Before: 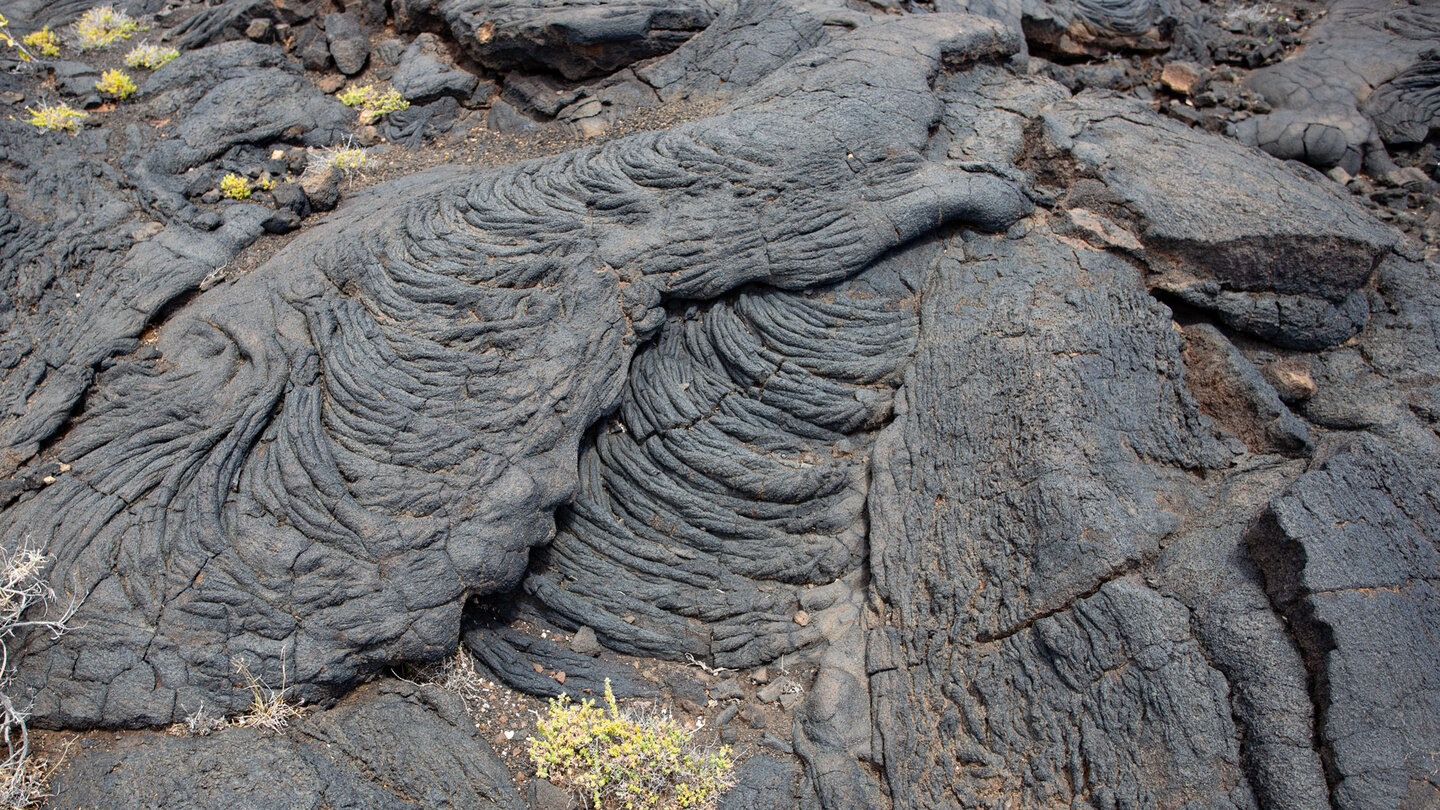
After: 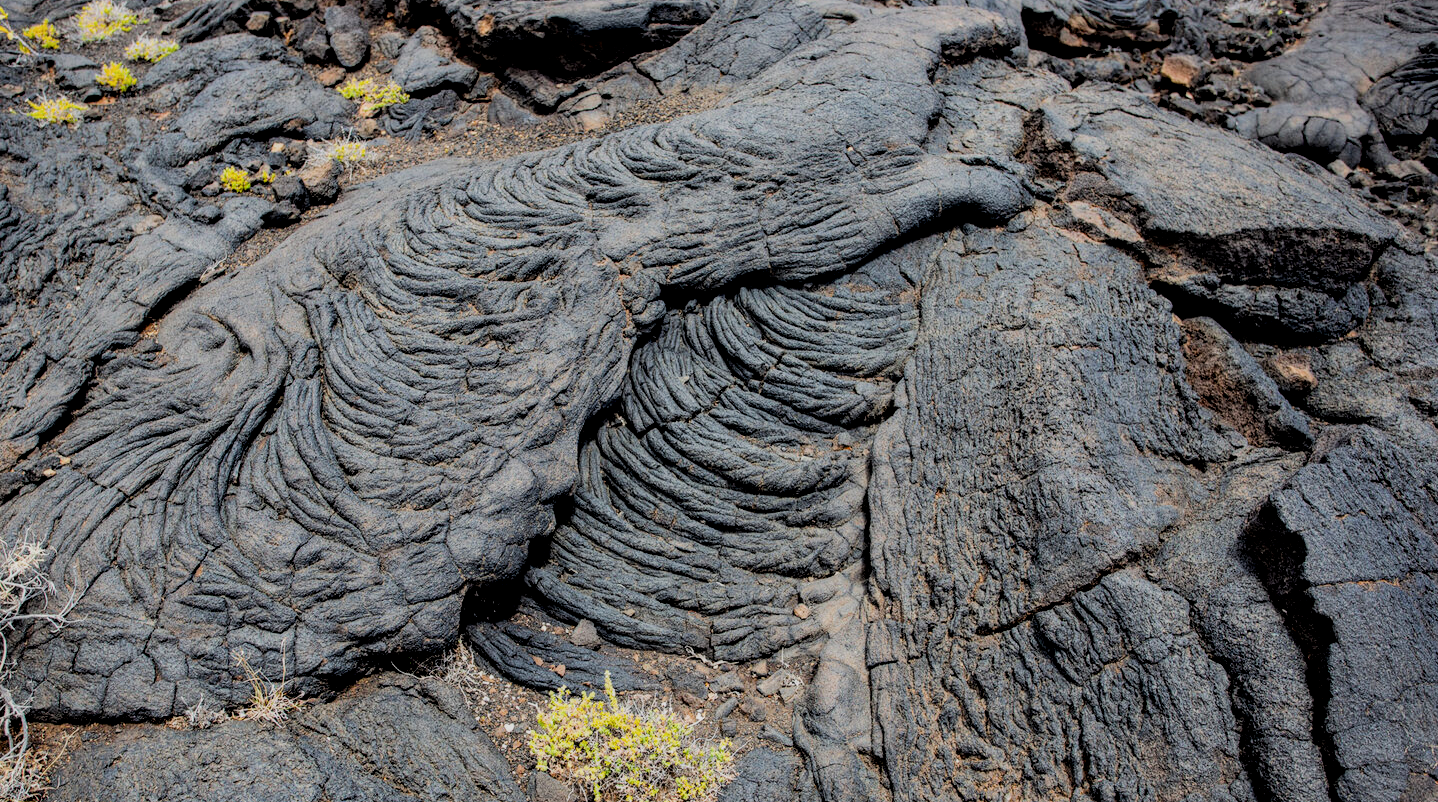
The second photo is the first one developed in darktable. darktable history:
crop: top 0.918%, right 0.11%
filmic rgb: black relative exposure -4.24 EV, white relative exposure 5.14 EV, hardness 2.06, contrast 1.168, iterations of high-quality reconstruction 0
color balance rgb: perceptual saturation grading › global saturation 30.989%, global vibrance 3.257%
tone equalizer: edges refinement/feathering 500, mask exposure compensation -1.57 EV, preserve details no
local contrast: detail 130%
